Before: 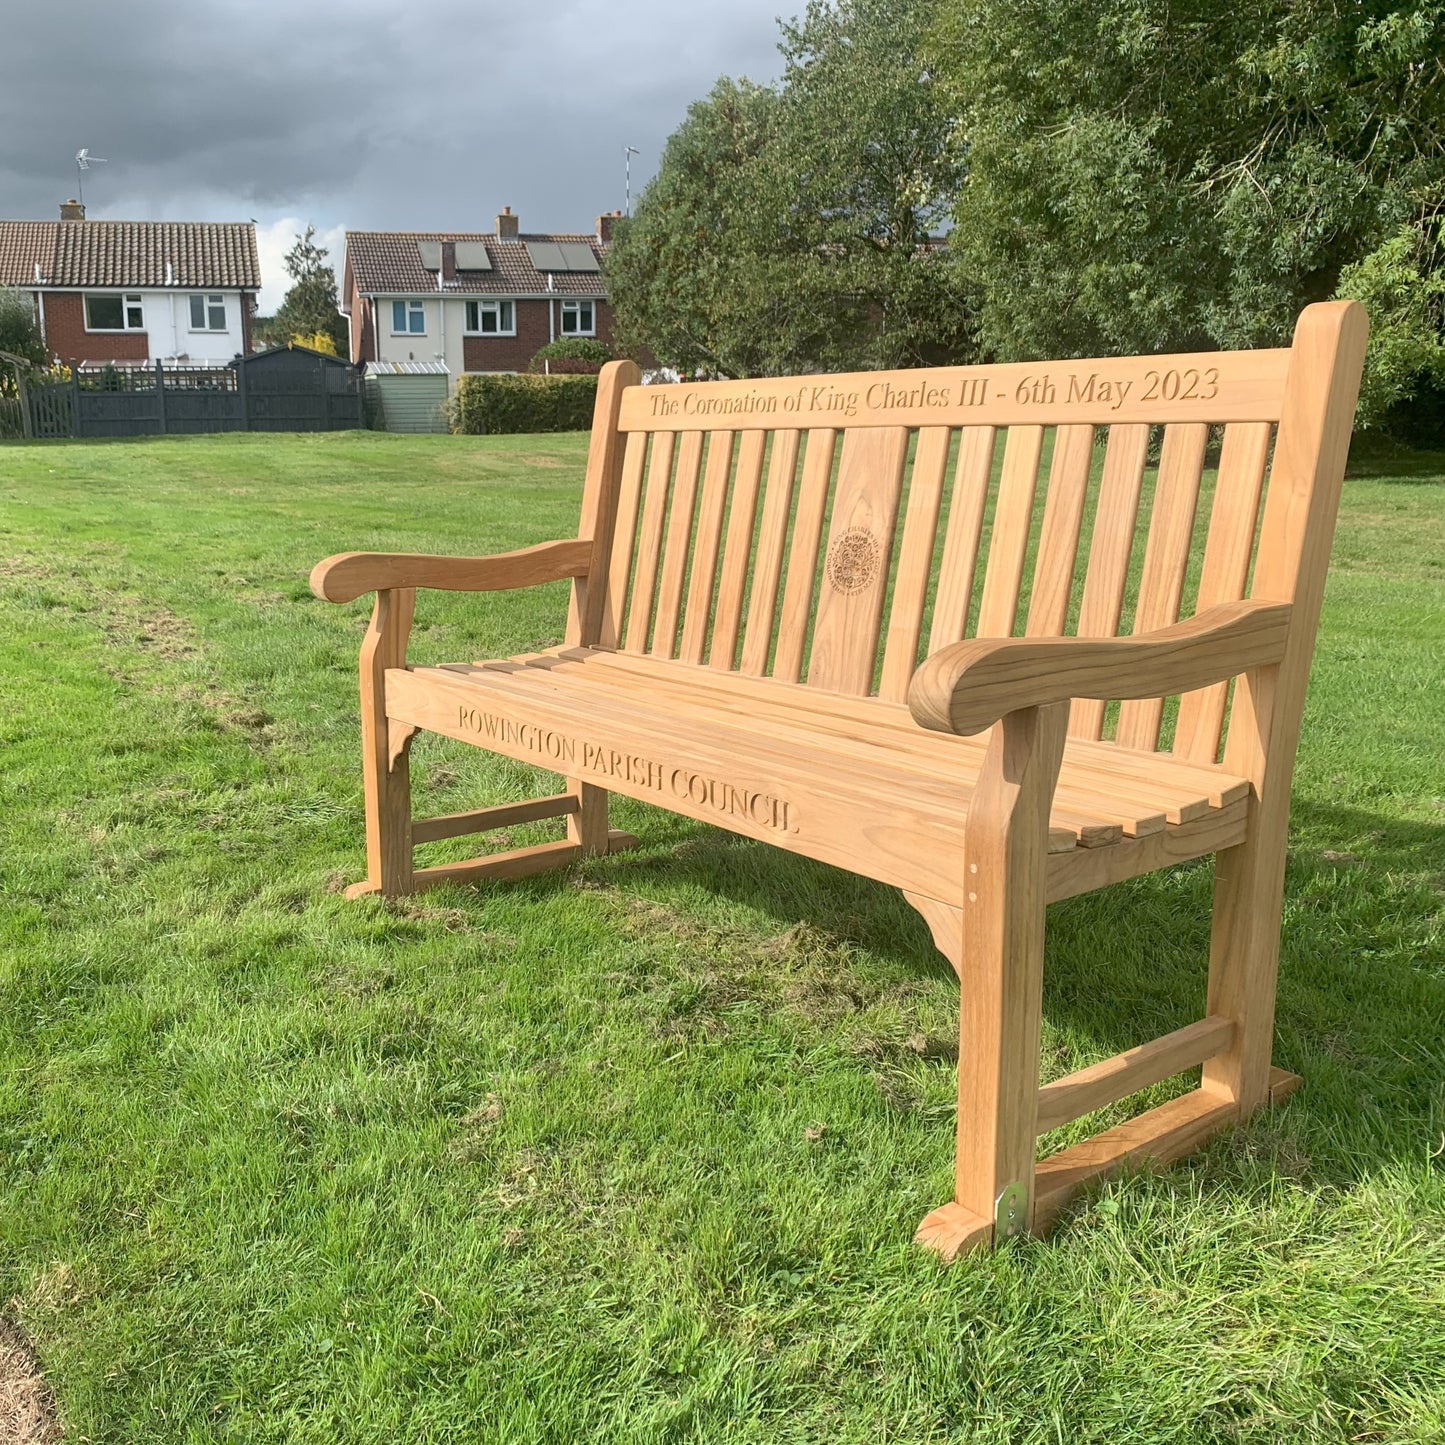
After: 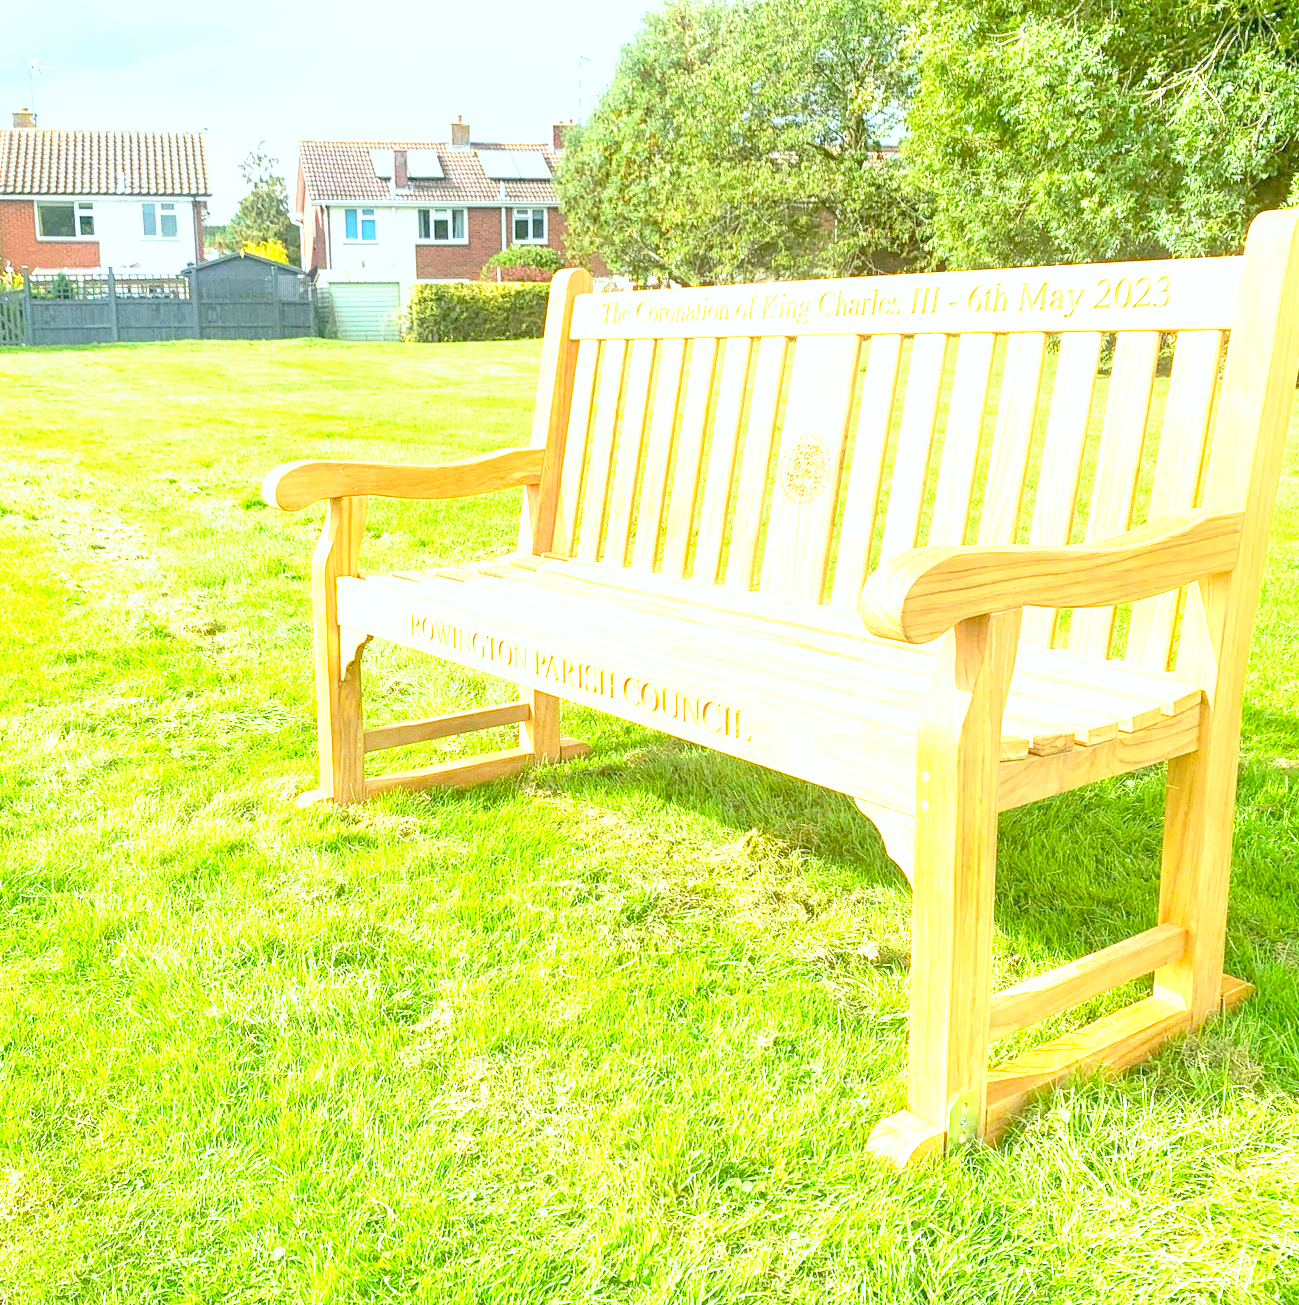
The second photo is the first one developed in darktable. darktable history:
local contrast: on, module defaults
base curve: curves: ch0 [(0, 0) (0.495, 0.917) (1, 1)], preserve colors none
exposure: black level correction 0.001, exposure 0.963 EV, compensate exposure bias true, compensate highlight preservation false
crop: left 3.357%, top 6.367%, right 6.686%, bottom 3.295%
color balance rgb: perceptual saturation grading › global saturation 25.522%, global vibrance 9.425%
color correction: highlights a* -5.06, highlights b* -3.46, shadows a* 3.8, shadows b* 4.48
contrast brightness saturation: contrast 0.096, brightness 0.291, saturation 0.149
